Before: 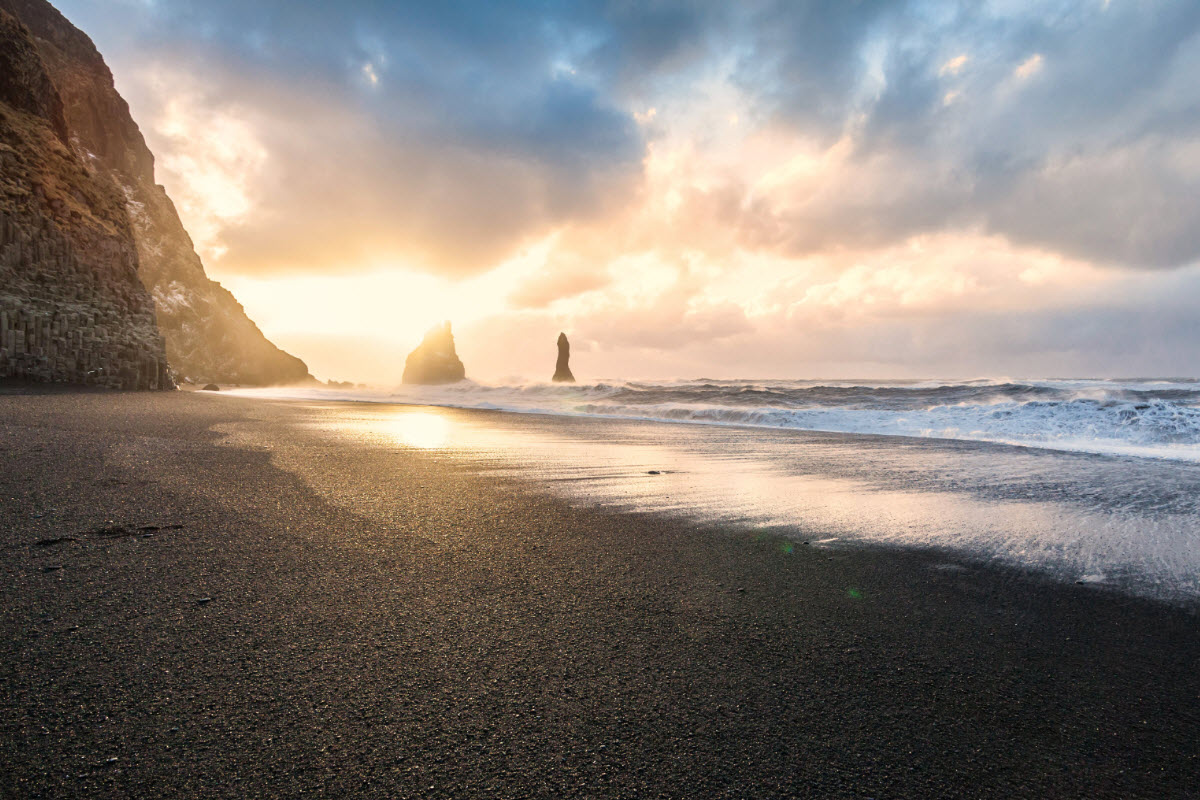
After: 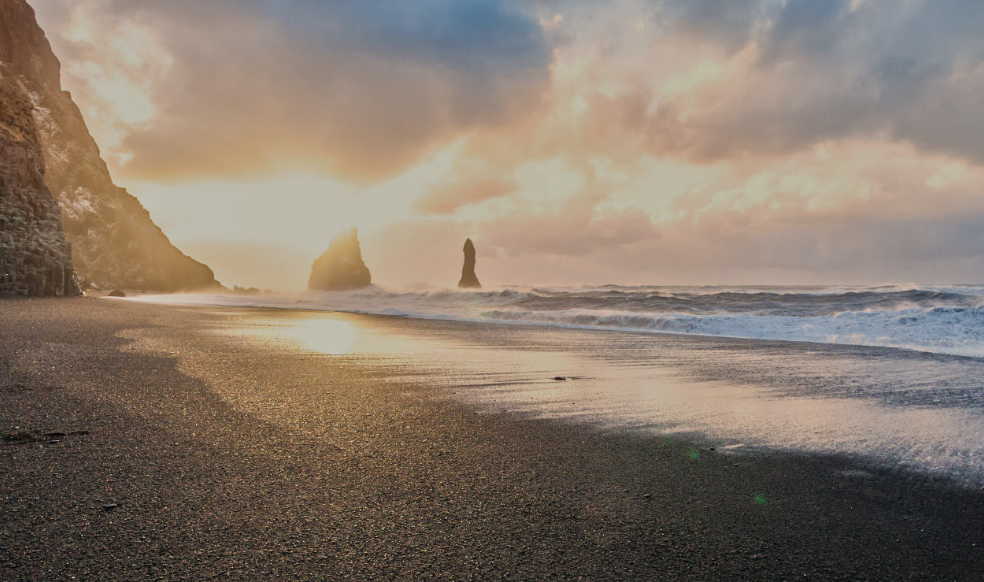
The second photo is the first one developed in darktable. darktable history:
crop: left 7.856%, top 11.836%, right 10.12%, bottom 15.387%
tone equalizer: -8 EV -0.002 EV, -7 EV 0.005 EV, -6 EV -0.008 EV, -5 EV 0.007 EV, -4 EV -0.042 EV, -3 EV -0.233 EV, -2 EV -0.662 EV, -1 EV -0.983 EV, +0 EV -0.969 EV, smoothing diameter 2%, edges refinement/feathering 20, mask exposure compensation -1.57 EV, filter diffusion 5
